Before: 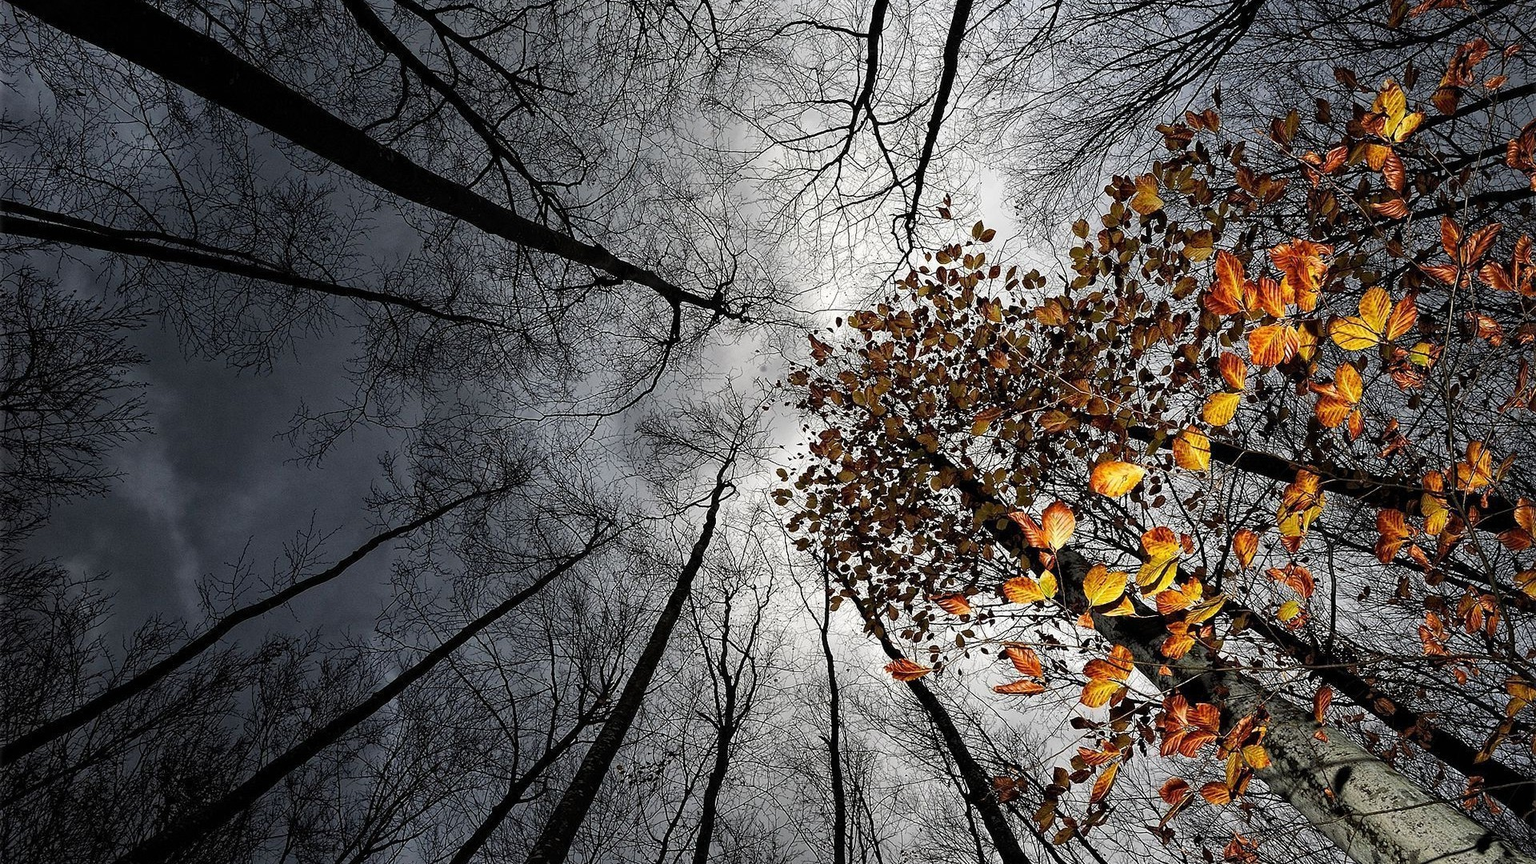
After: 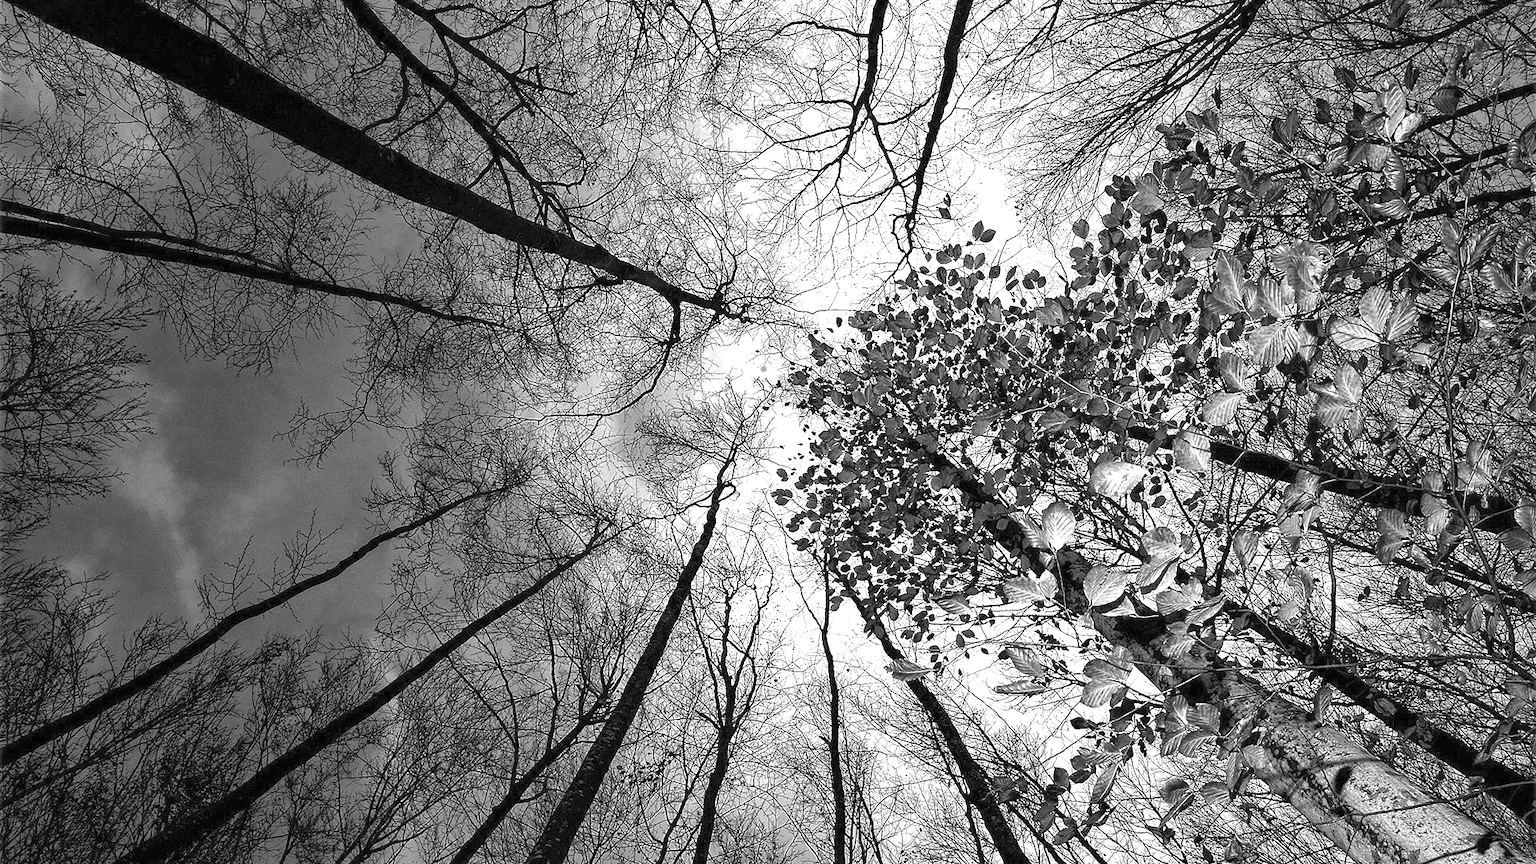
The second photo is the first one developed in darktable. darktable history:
color calibration: output gray [0.246, 0.254, 0.501, 0], illuminant same as pipeline (D50), adaptation none (bypass), x 0.332, y 0.334, temperature 5008.12 K
exposure: black level correction 0, exposure 1.287 EV, compensate exposure bias true, compensate highlight preservation false
shadows and highlights: on, module defaults
